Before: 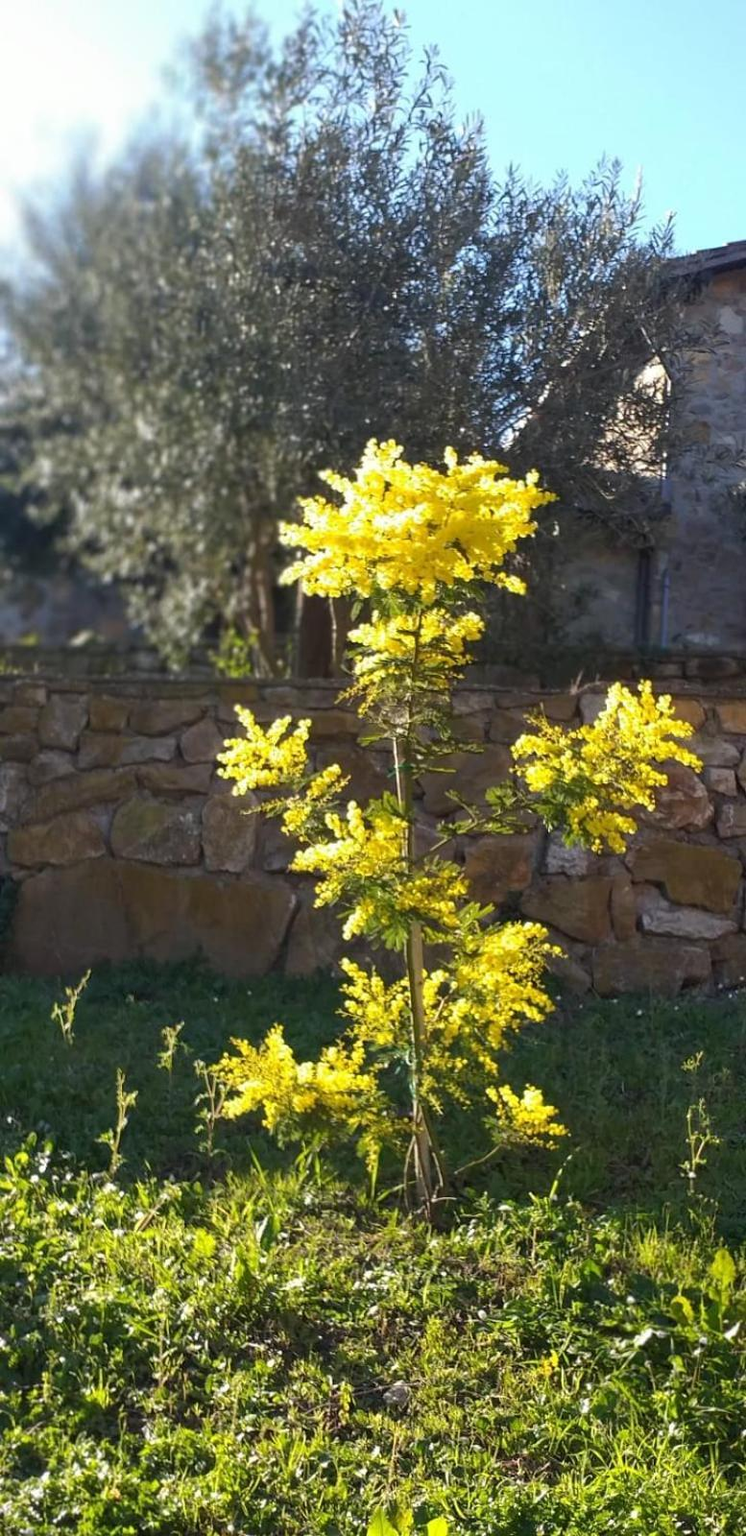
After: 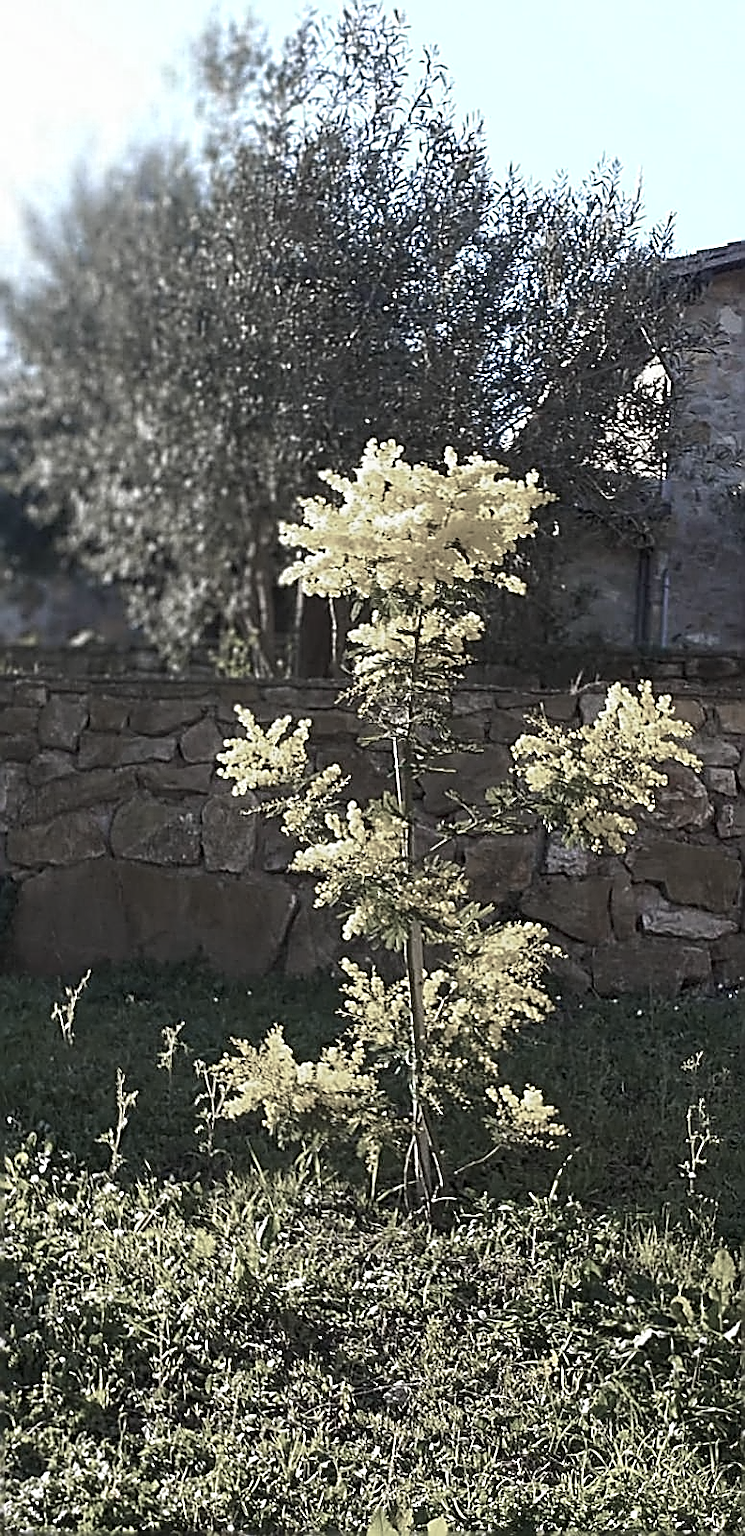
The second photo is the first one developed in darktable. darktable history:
color zones: curves: ch0 [(0, 0.613) (0.01, 0.613) (0.245, 0.448) (0.498, 0.529) (0.642, 0.665) (0.879, 0.777) (0.99, 0.613)]; ch1 [(0, 0.272) (0.219, 0.127) (0.724, 0.346)]
sharpen: amount 1.993
contrast brightness saturation: contrast 0.07
